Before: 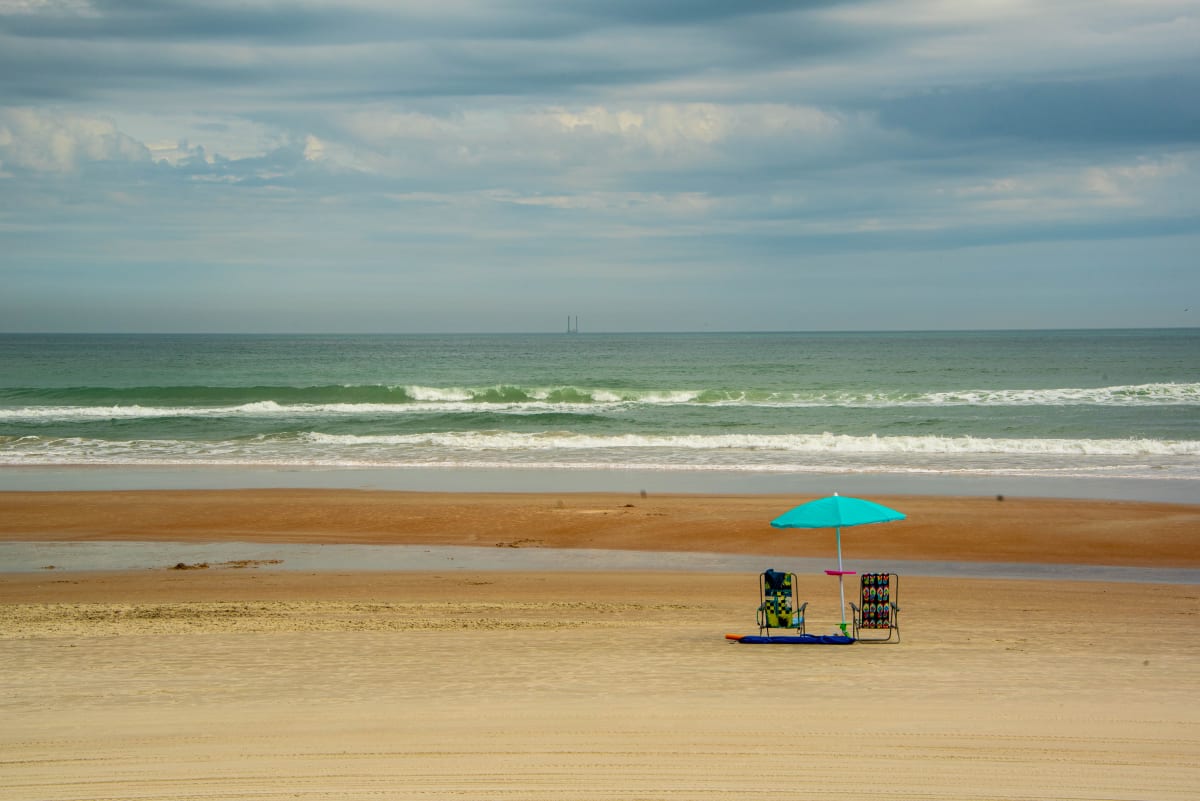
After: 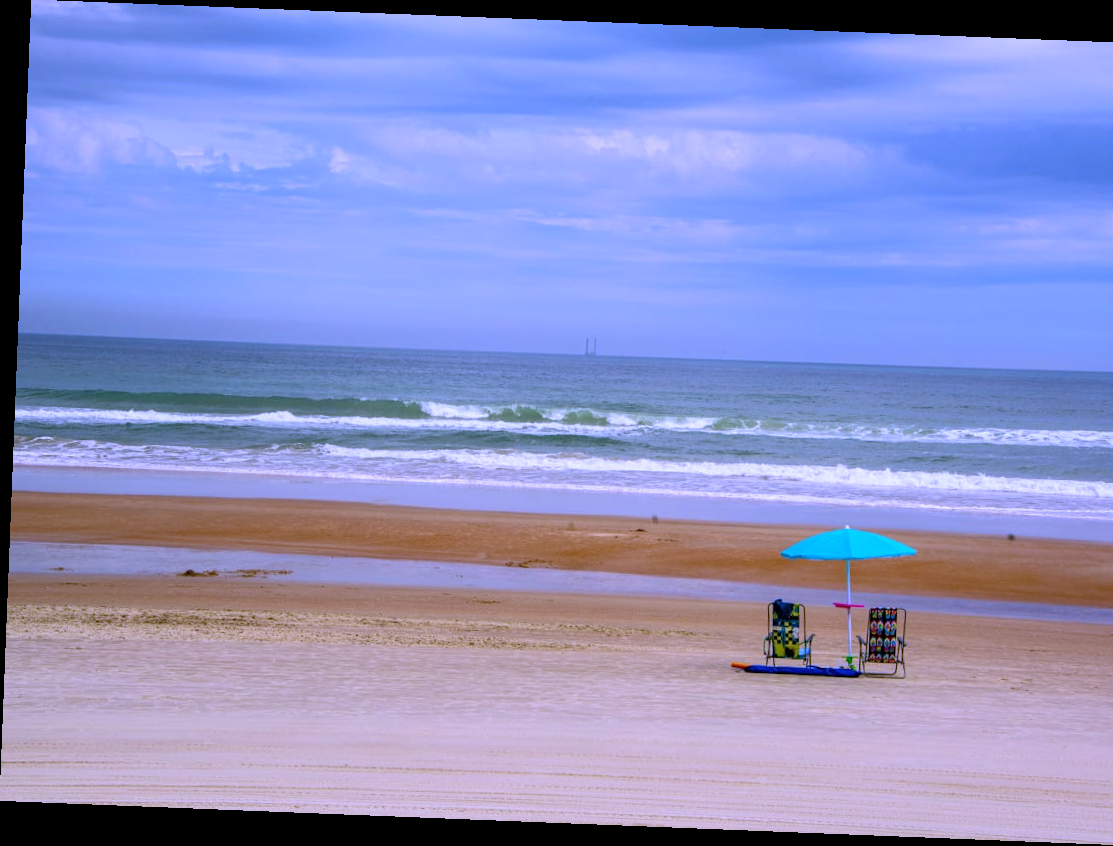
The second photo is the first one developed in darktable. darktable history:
rotate and perspective: rotation 2.27°, automatic cropping off
crop: right 9.509%, bottom 0.031%
white balance: red 0.98, blue 1.61
